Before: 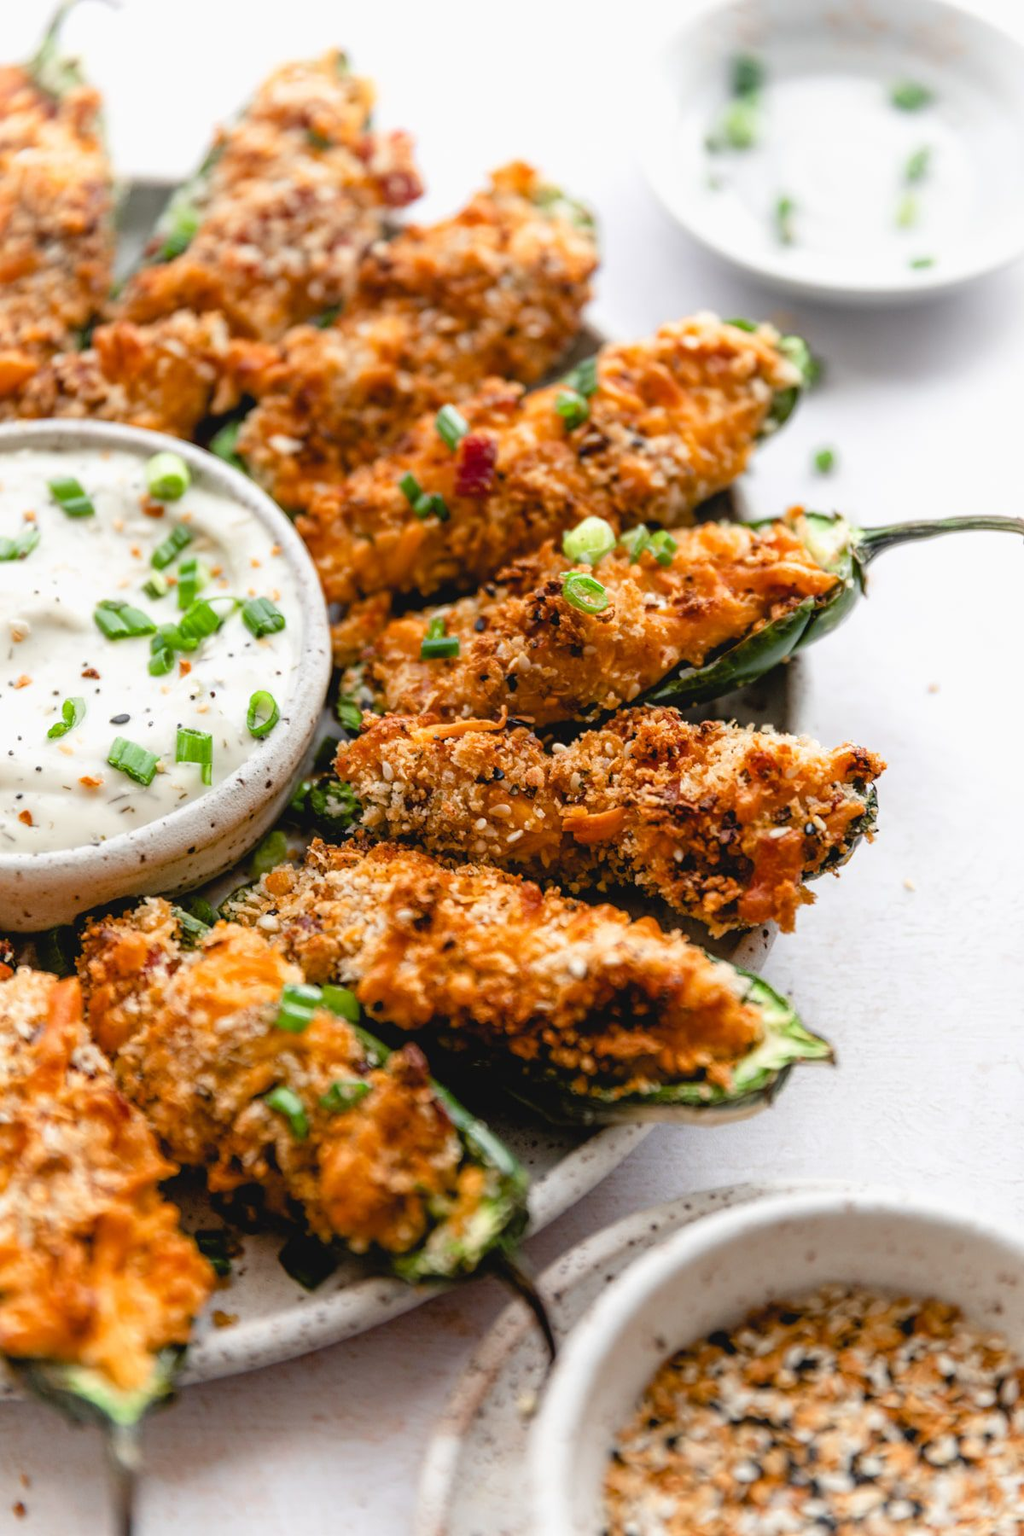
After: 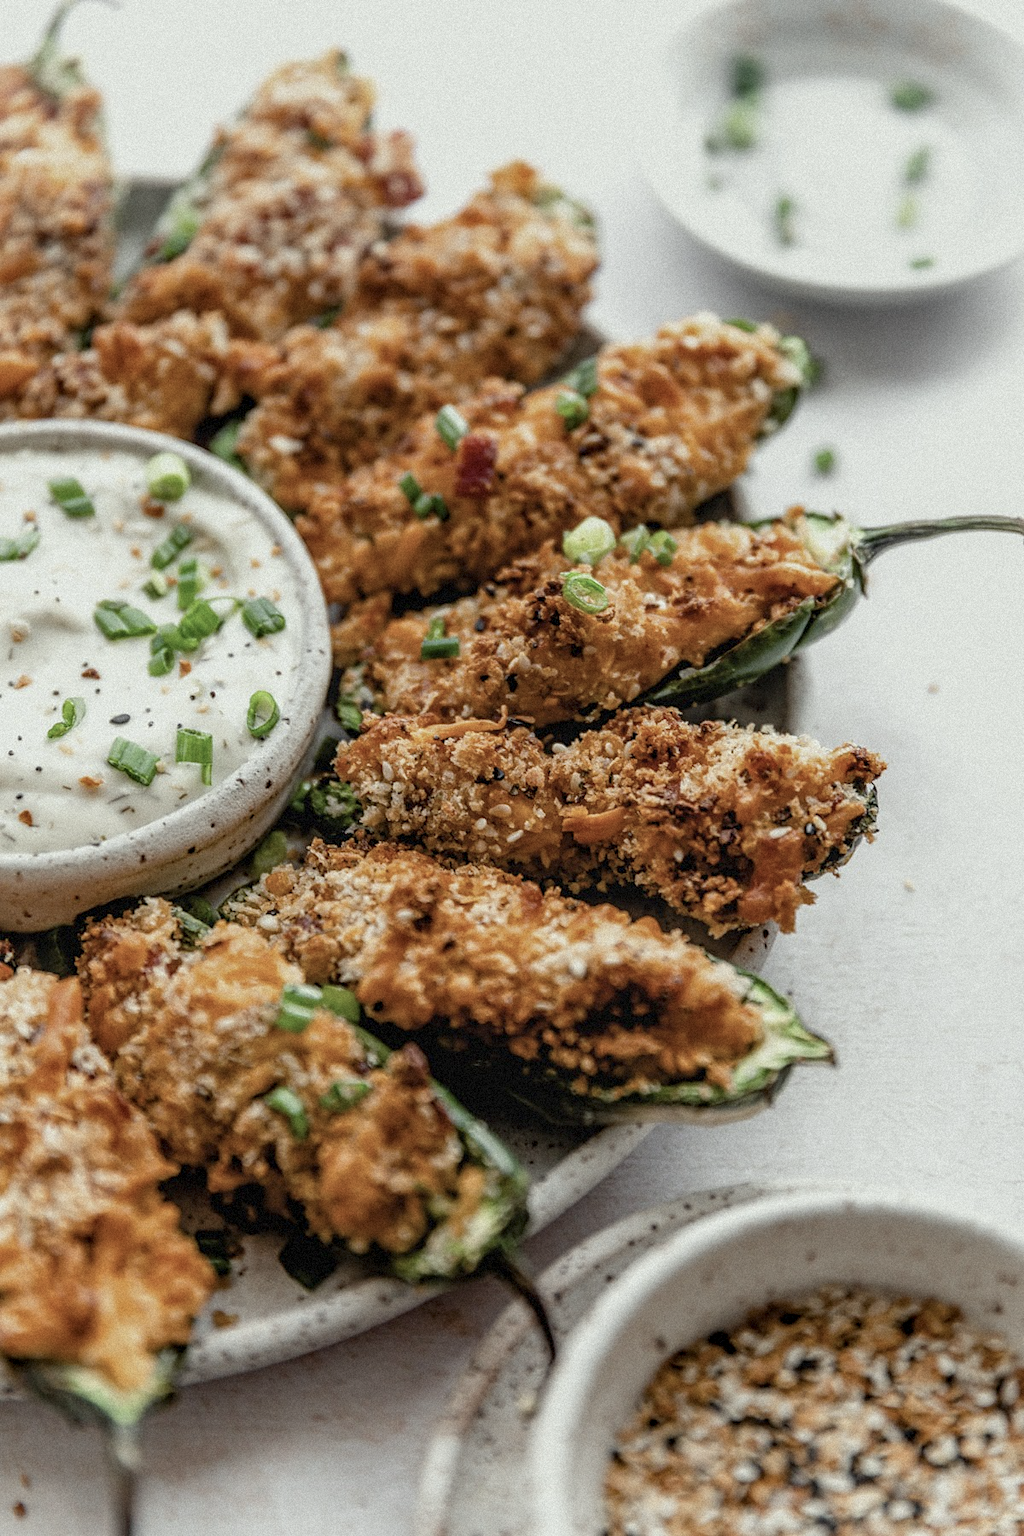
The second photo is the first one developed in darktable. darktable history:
base curve: curves: ch0 [(0, 0) (0.303, 0.277) (1, 1)]
grain: mid-tones bias 0%
contrast brightness saturation: contrast 0.1, saturation -0.36
local contrast: on, module defaults
sharpen: amount 0.2
tone equalizer: -8 EV 0.25 EV, -7 EV 0.417 EV, -6 EV 0.417 EV, -5 EV 0.25 EV, -3 EV -0.25 EV, -2 EV -0.417 EV, -1 EV -0.417 EV, +0 EV -0.25 EV, edges refinement/feathering 500, mask exposure compensation -1.57 EV, preserve details guided filter
color correction: highlights a* -2.68, highlights b* 2.57
